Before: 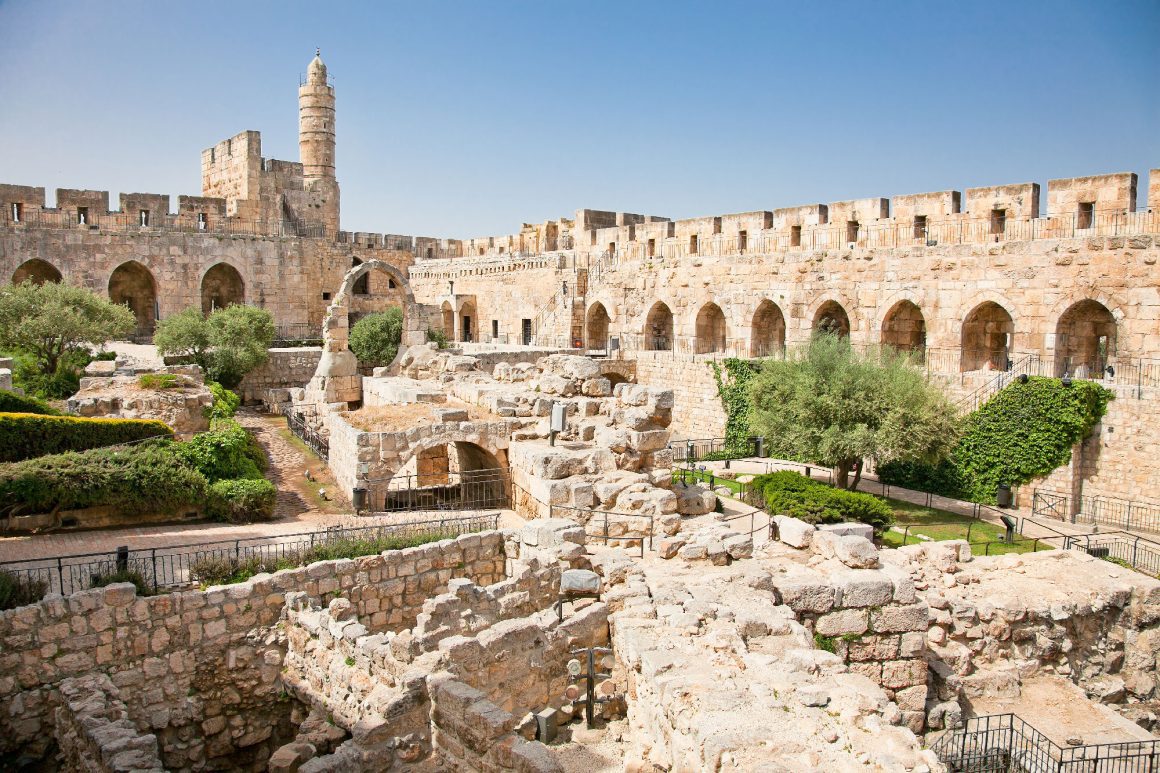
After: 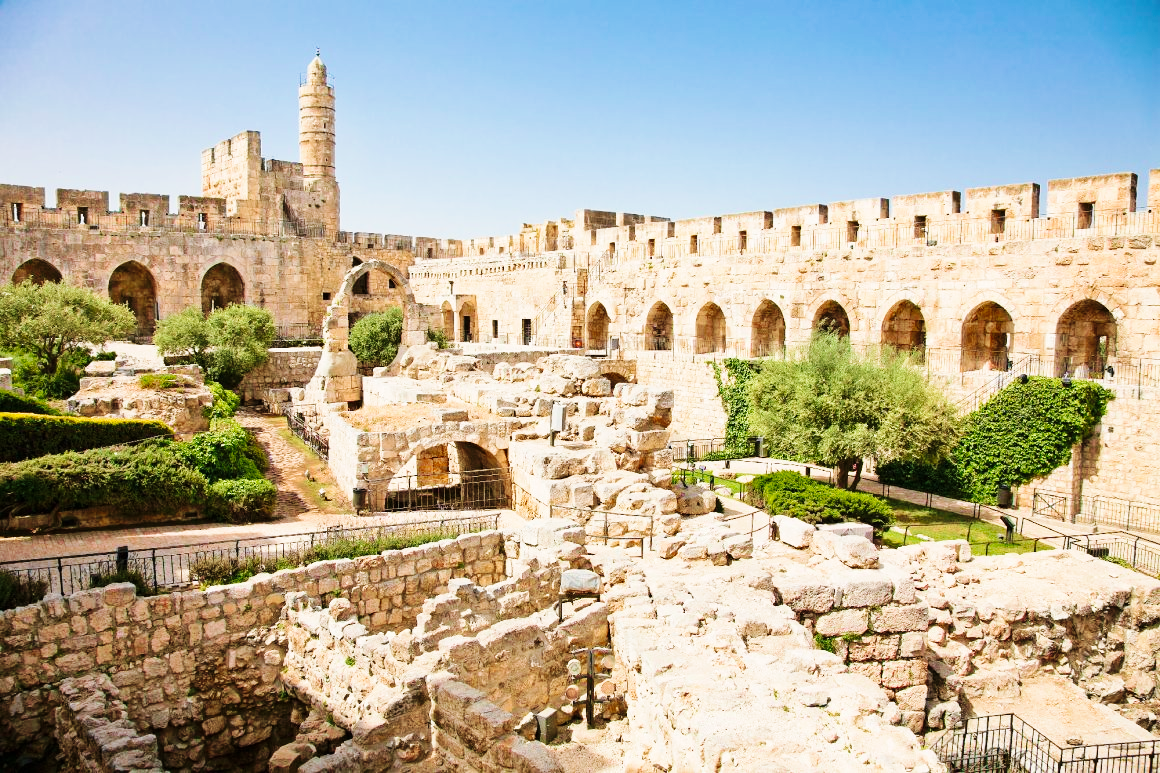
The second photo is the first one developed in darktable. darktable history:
base curve: curves: ch0 [(0, 0) (0.036, 0.025) (0.121, 0.166) (0.206, 0.329) (0.605, 0.79) (1, 1)], preserve colors none
velvia: strength 49.64%
